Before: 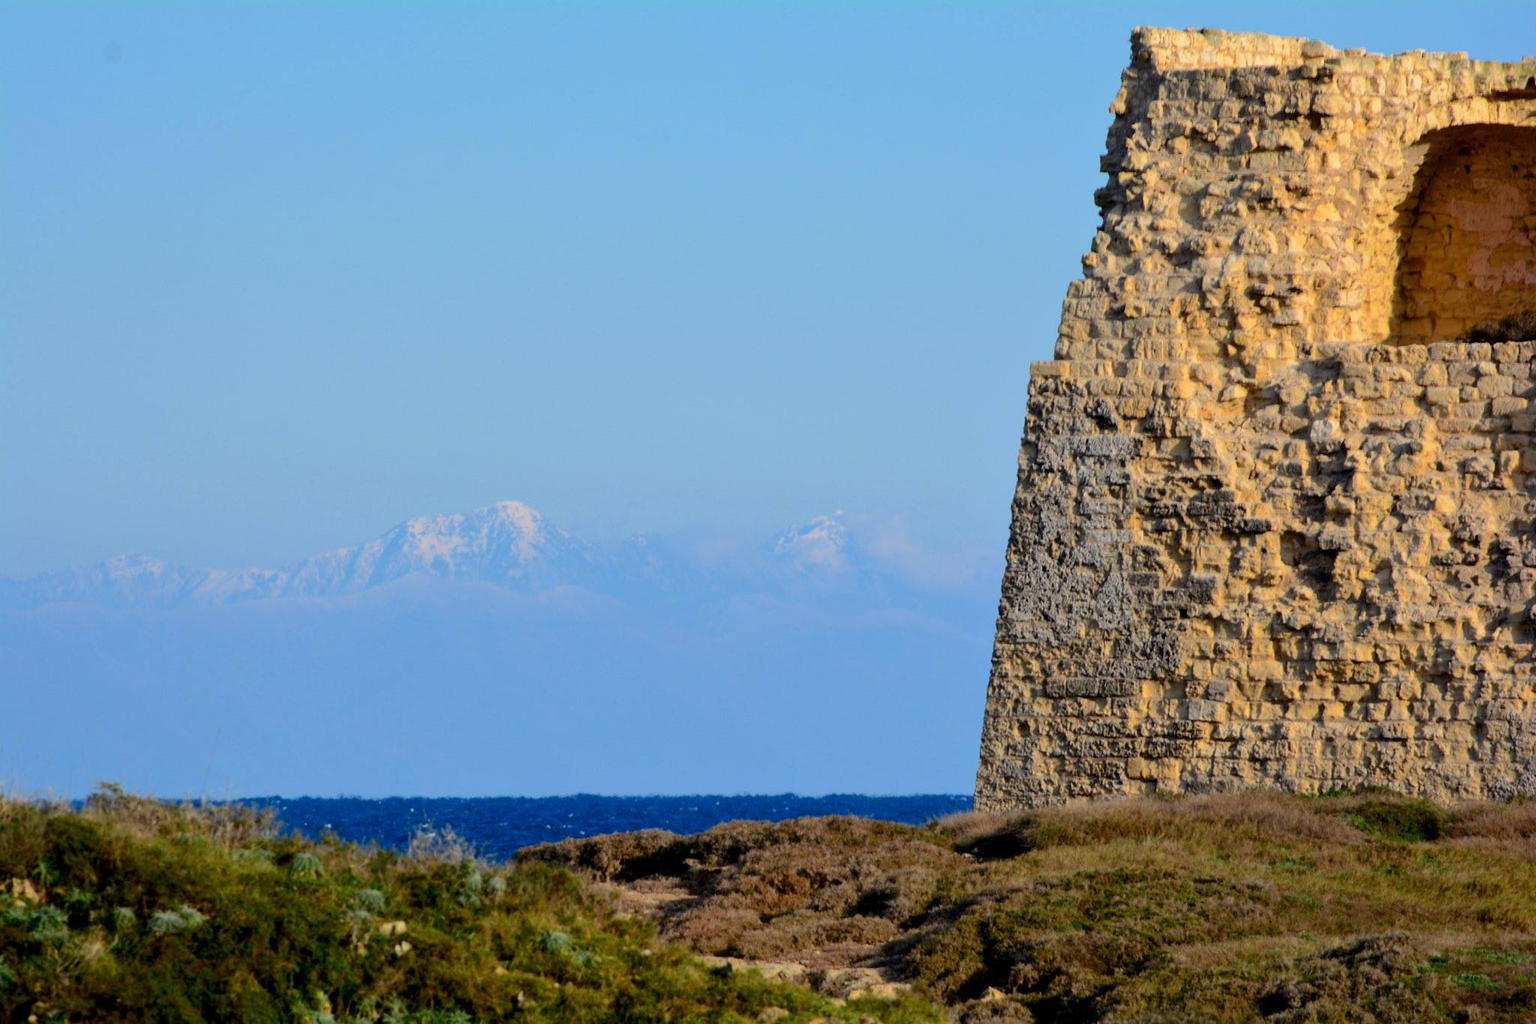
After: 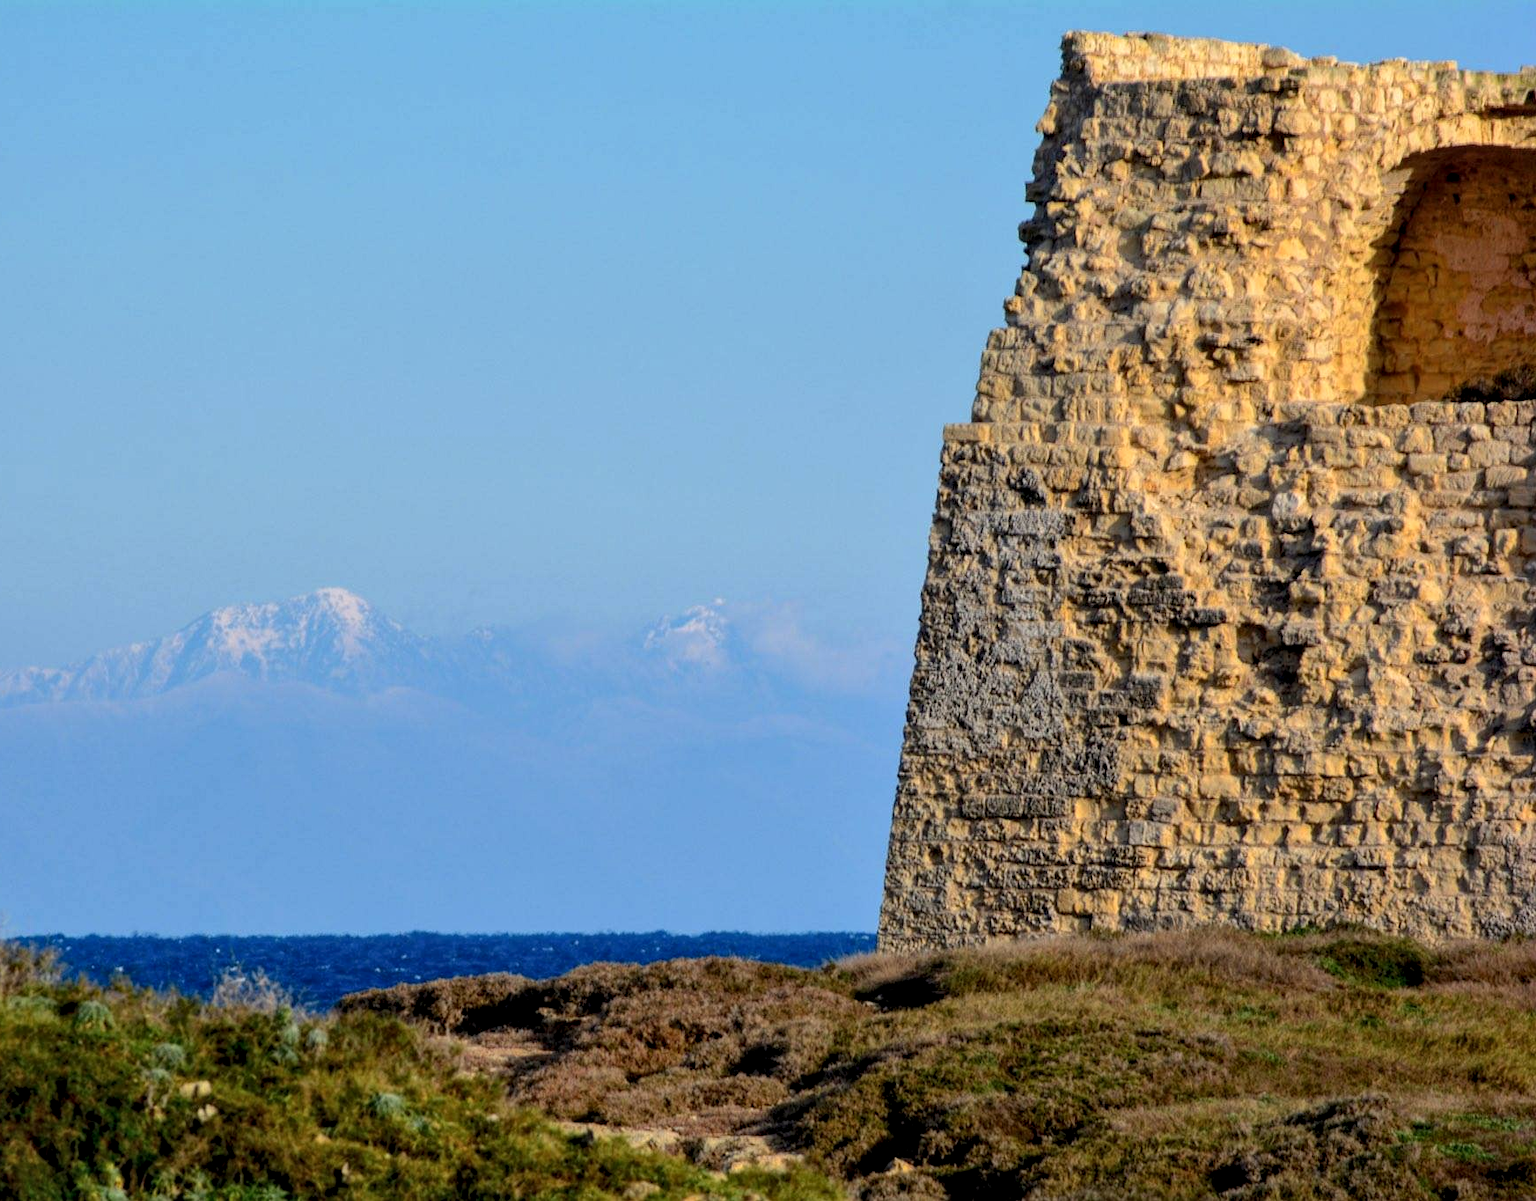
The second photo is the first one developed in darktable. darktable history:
crop and rotate: left 14.786%
local contrast: highlights 98%, shadows 90%, detail 160%, midtone range 0.2
